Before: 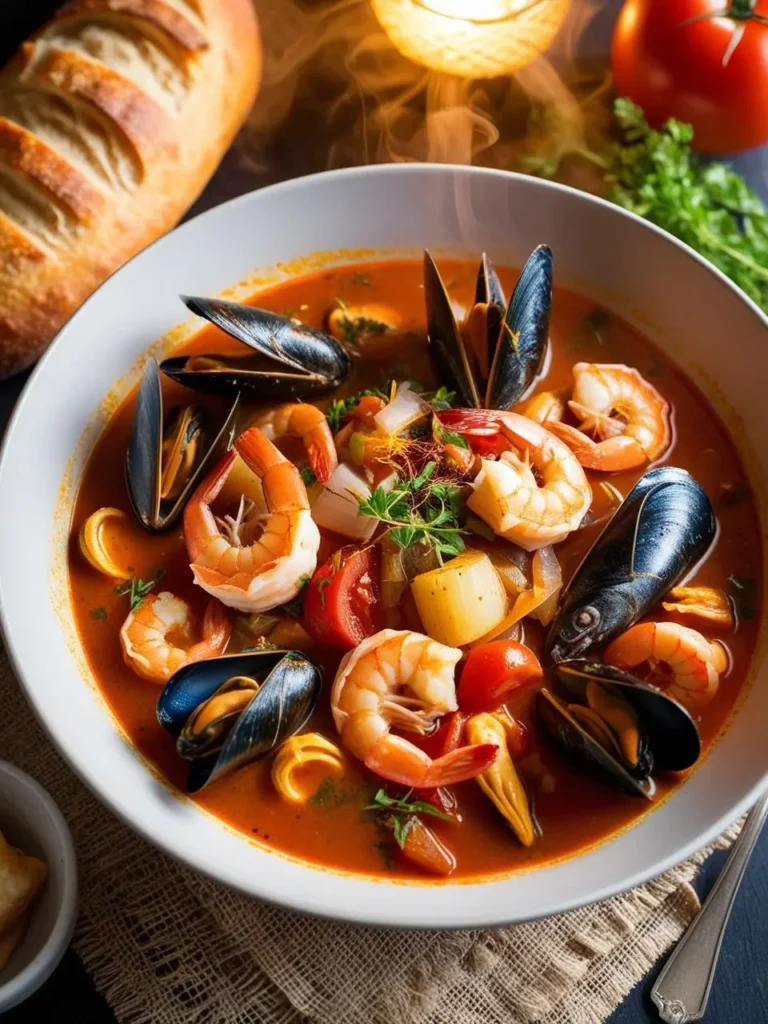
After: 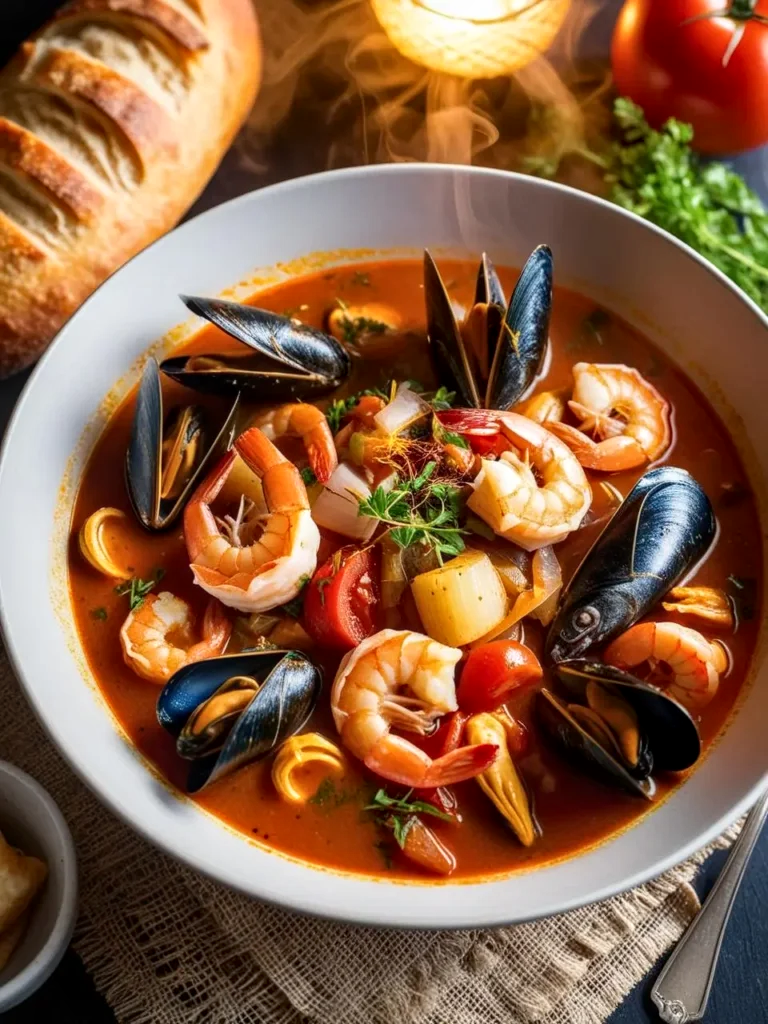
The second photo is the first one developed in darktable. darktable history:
local contrast: on, module defaults
shadows and highlights: shadows -29.51, highlights 29.36
